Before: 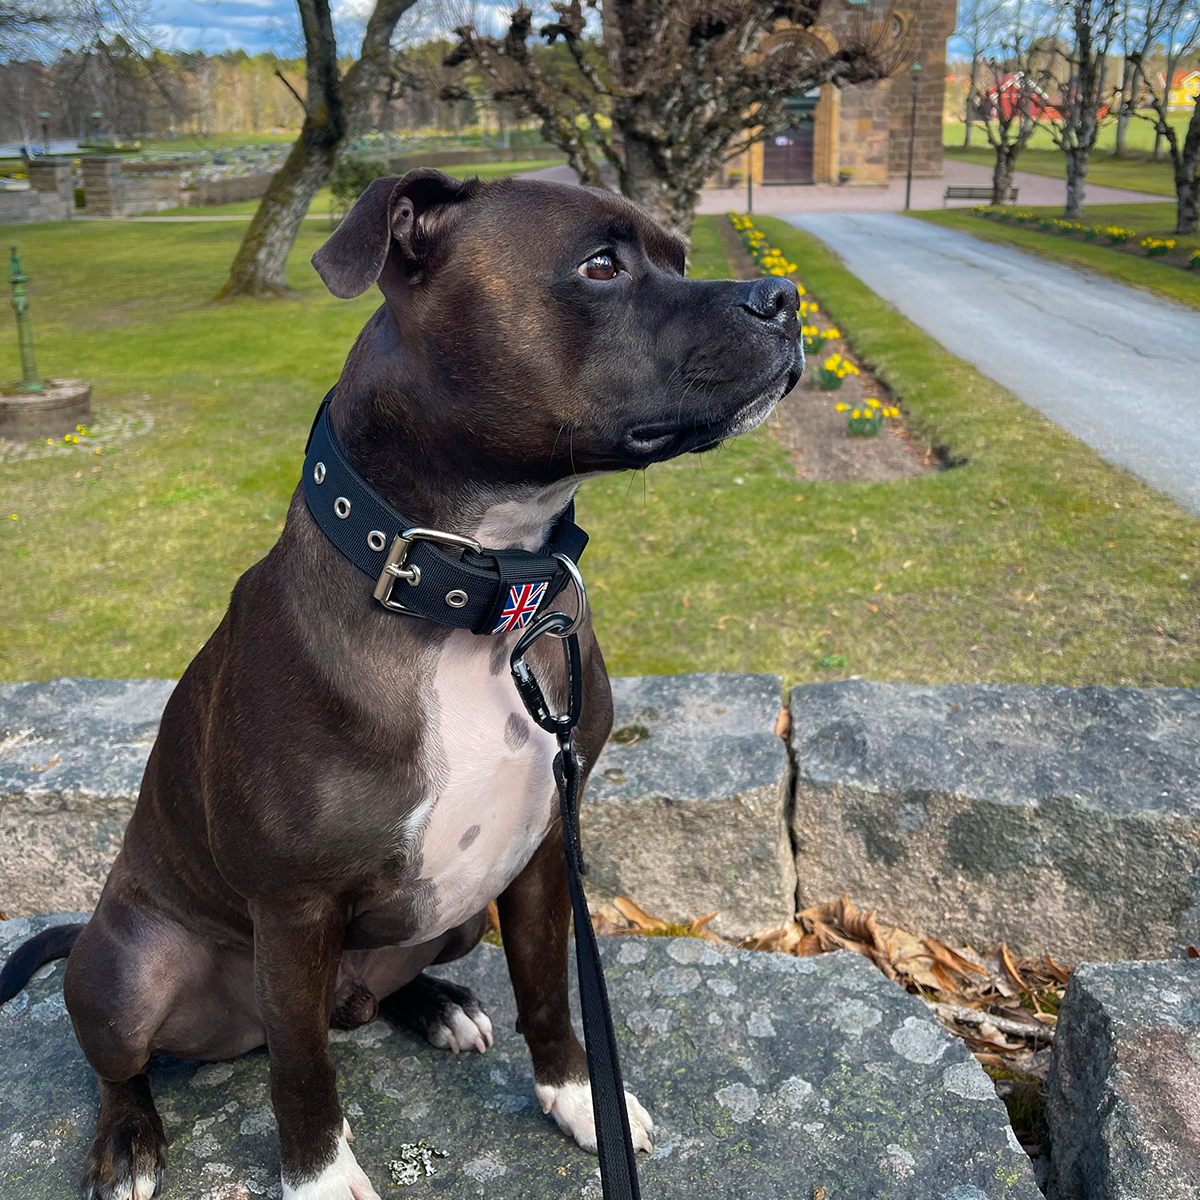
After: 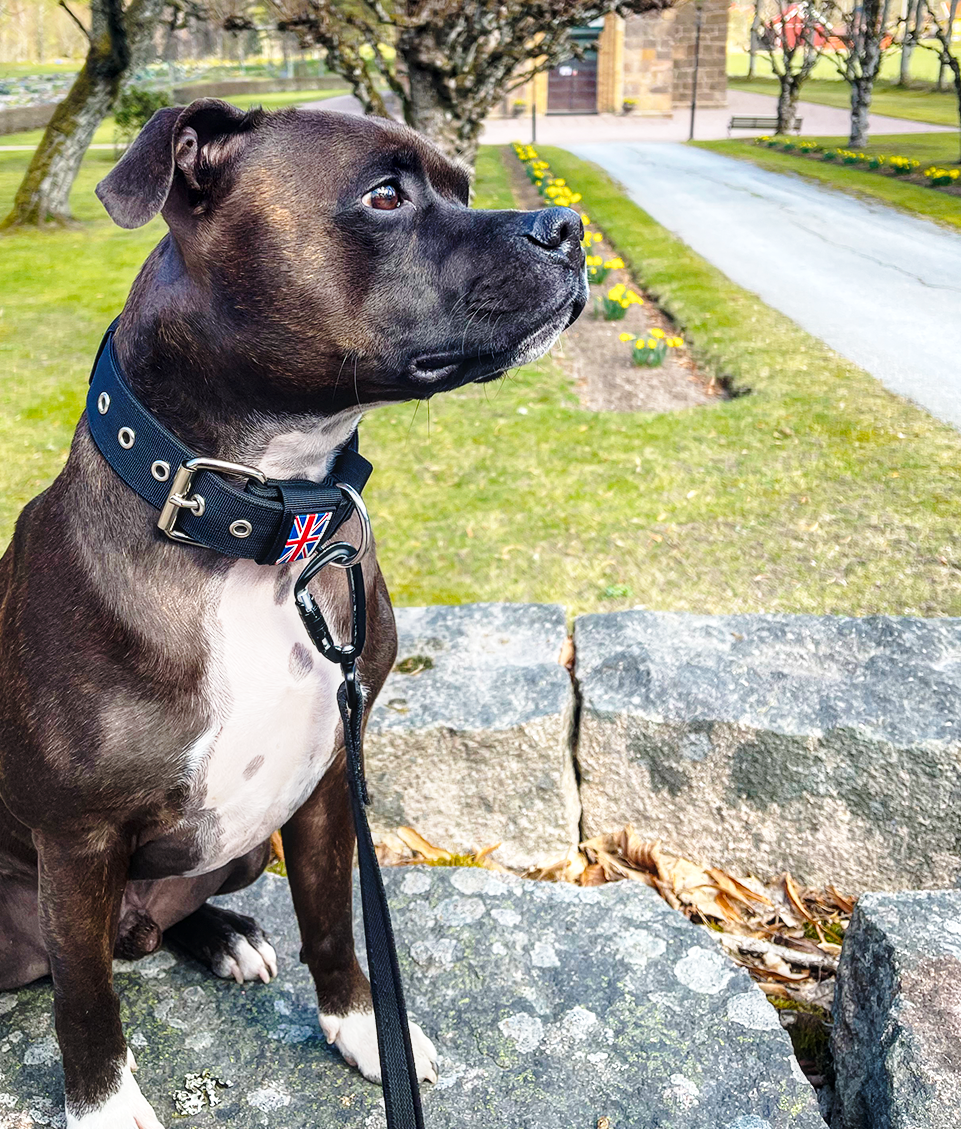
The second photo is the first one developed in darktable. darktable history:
local contrast: on, module defaults
exposure: black level correction 0, exposure 0.302 EV, compensate highlight preservation false
crop and rotate: left 18.061%, top 5.872%, right 1.832%
base curve: curves: ch0 [(0, 0) (0.028, 0.03) (0.121, 0.232) (0.46, 0.748) (0.859, 0.968) (1, 1)], preserve colors none
